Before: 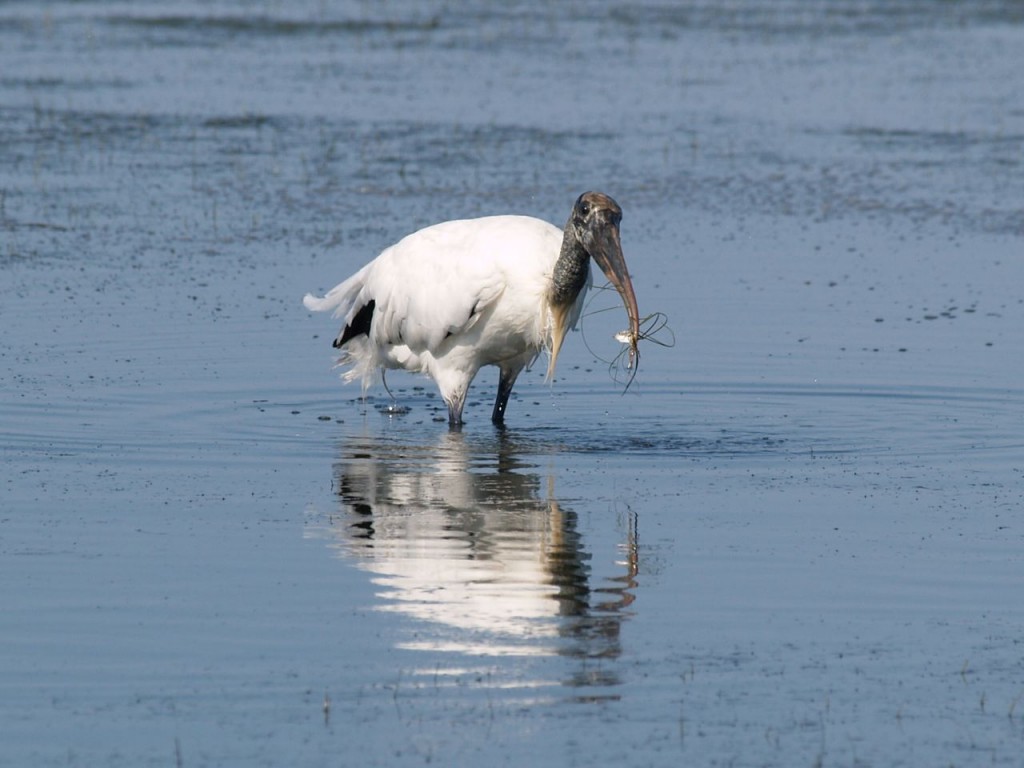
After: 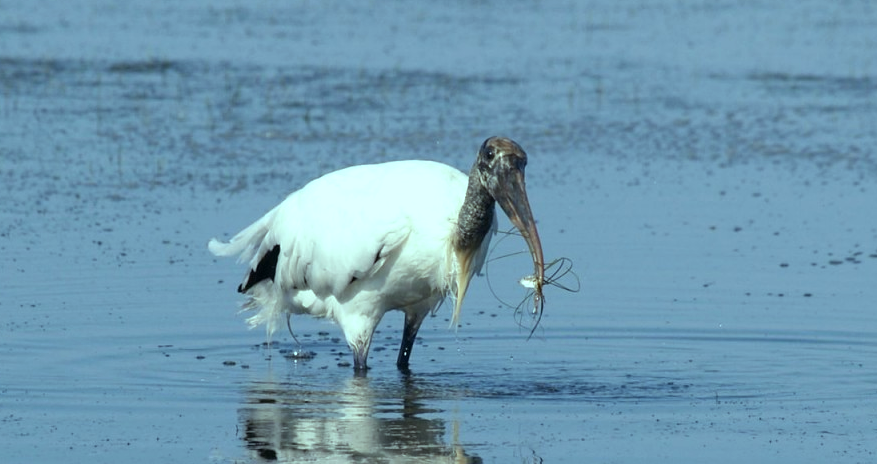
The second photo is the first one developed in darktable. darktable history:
crop and rotate: left 9.345%, top 7.22%, right 4.982%, bottom 32.331%
color balance: mode lift, gamma, gain (sRGB), lift [0.997, 0.979, 1.021, 1.011], gamma [1, 1.084, 0.916, 0.998], gain [1, 0.87, 1.13, 1.101], contrast 4.55%, contrast fulcrum 38.24%, output saturation 104.09%
